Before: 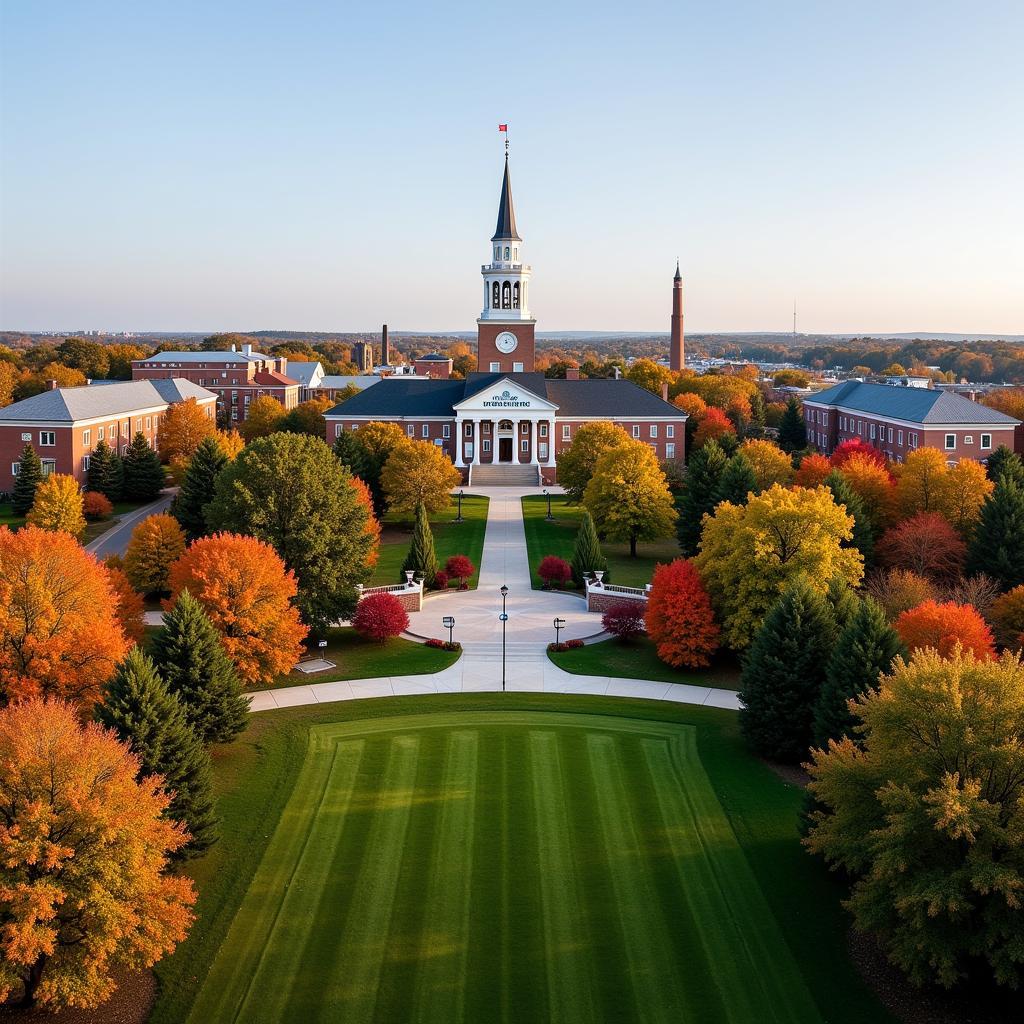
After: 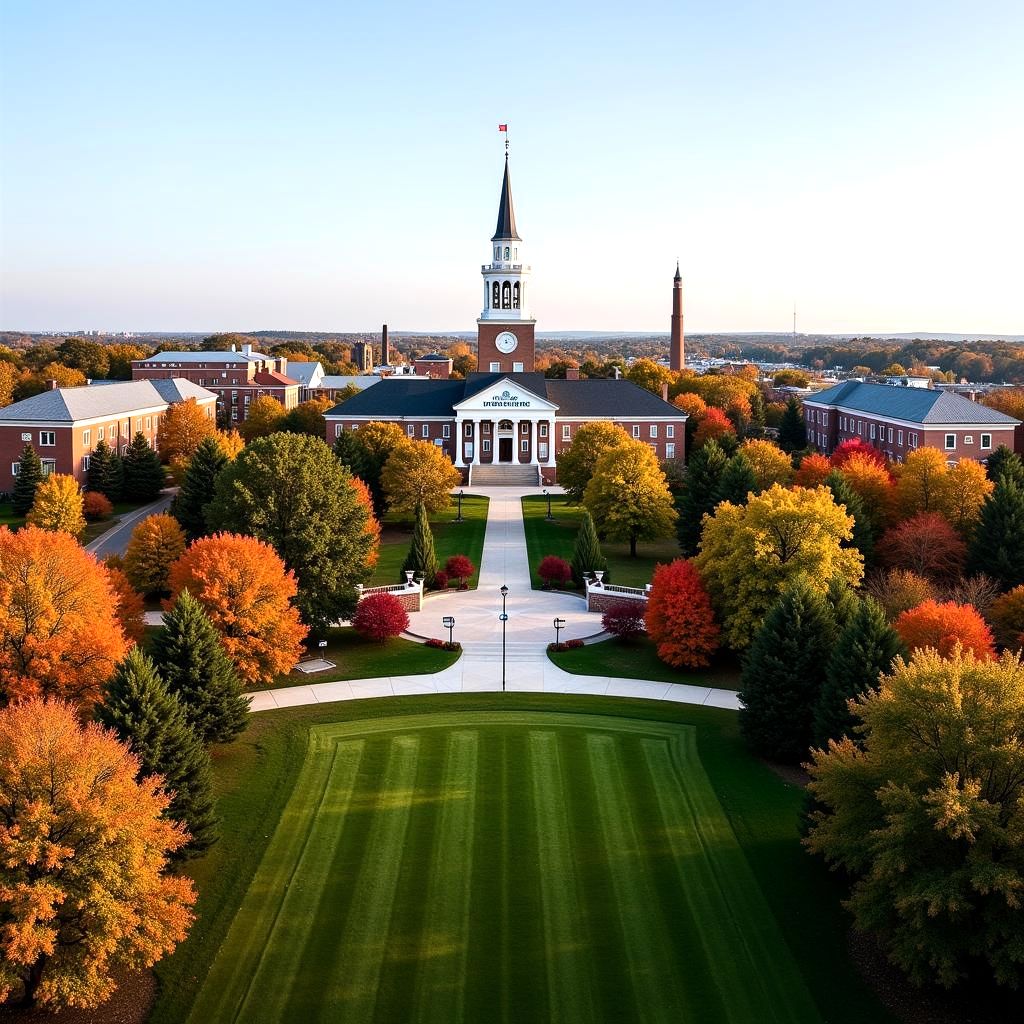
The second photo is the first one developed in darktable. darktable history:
contrast brightness saturation: contrast 0.071
tone equalizer: -8 EV -0.451 EV, -7 EV -0.392 EV, -6 EV -0.365 EV, -5 EV -0.21 EV, -3 EV 0.225 EV, -2 EV 0.341 EV, -1 EV 0.371 EV, +0 EV 0.4 EV, edges refinement/feathering 500, mask exposure compensation -1.57 EV, preserve details no
